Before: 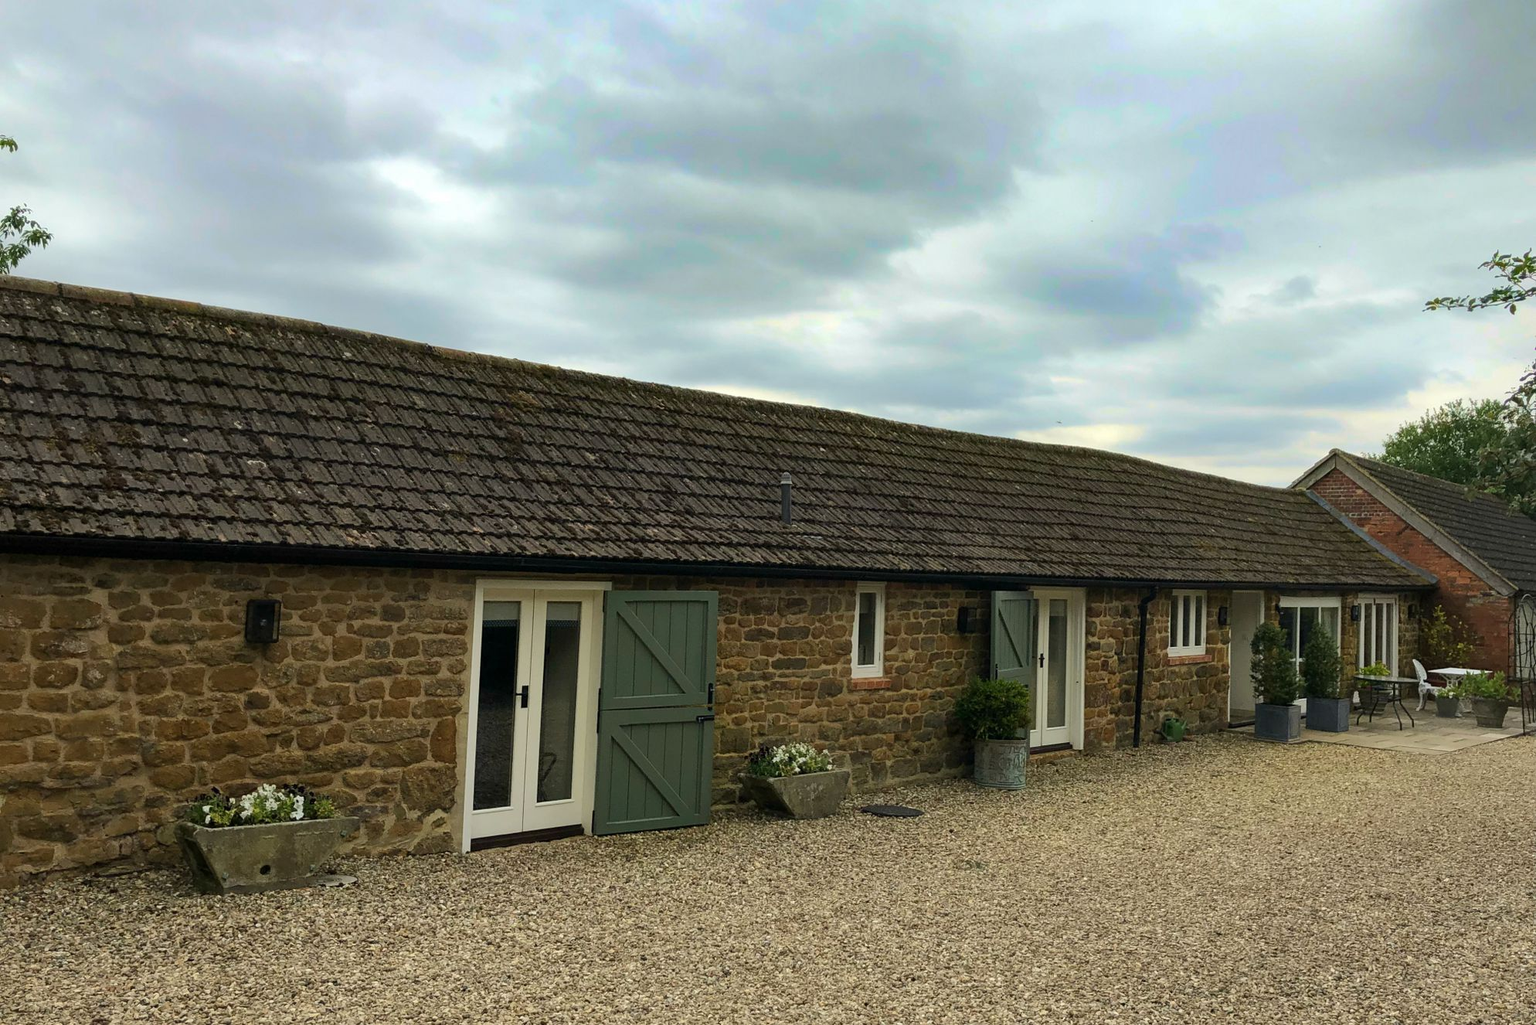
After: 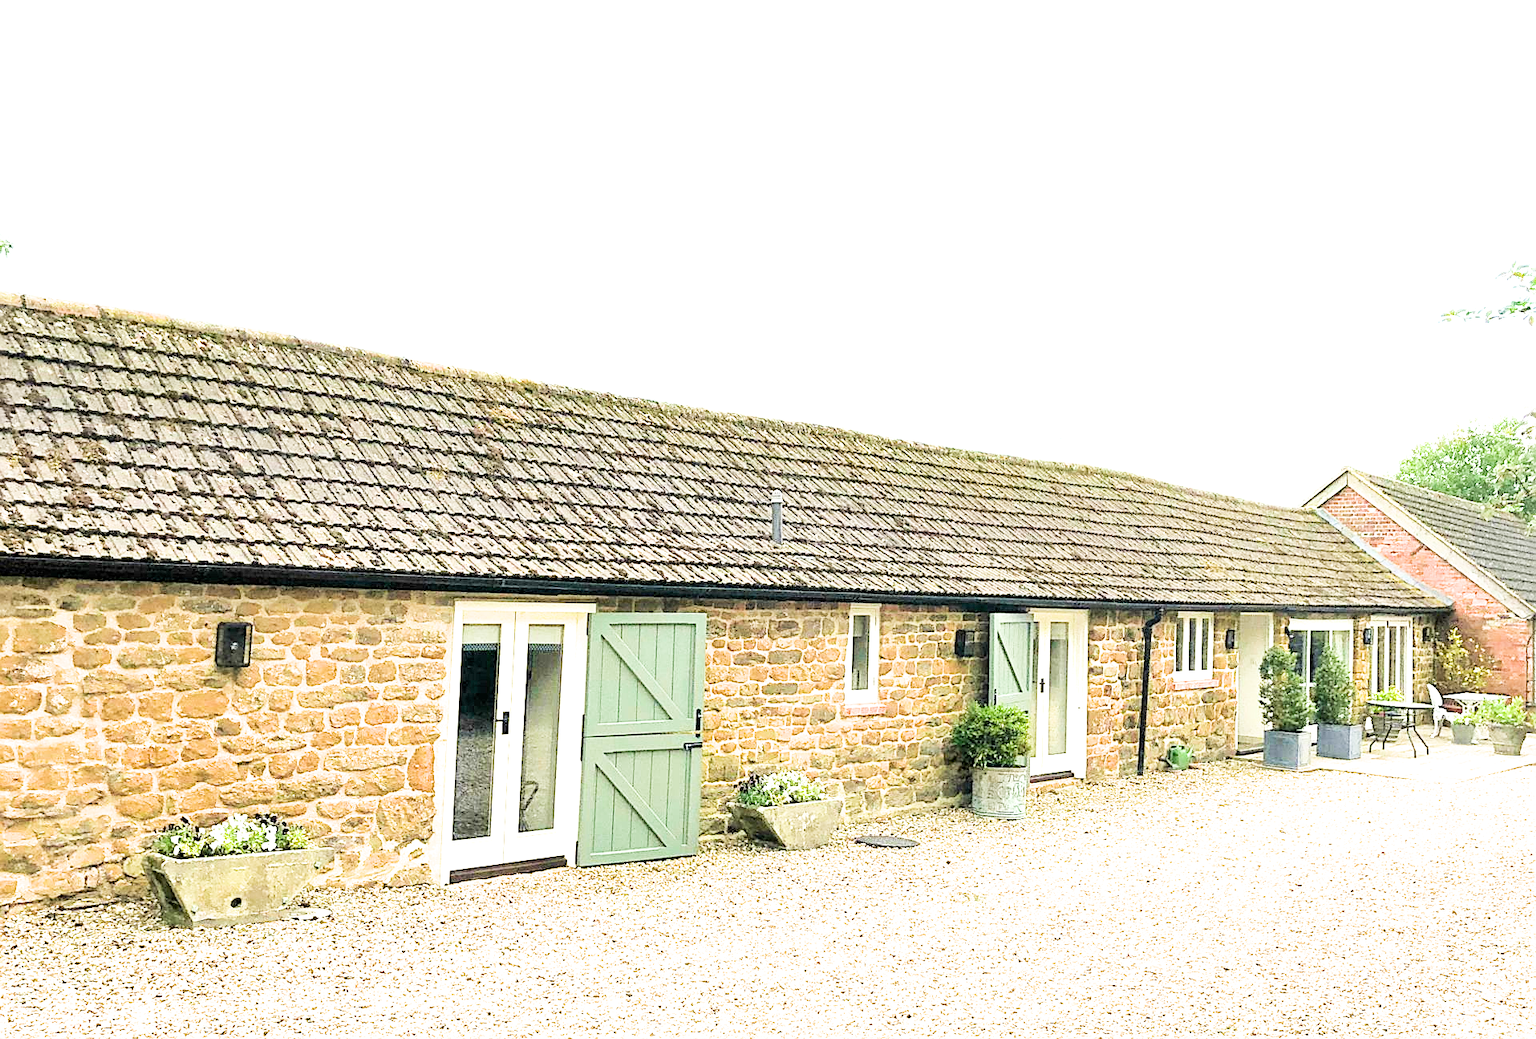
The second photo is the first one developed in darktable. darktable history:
filmic rgb: black relative exposure -5 EV, hardness 2.88, contrast 1.3, highlights saturation mix -30%
crop and rotate: left 2.536%, right 1.107%, bottom 2.246%
exposure: black level correction 0, exposure 4 EV, compensate exposure bias true, compensate highlight preservation false
sharpen: on, module defaults
